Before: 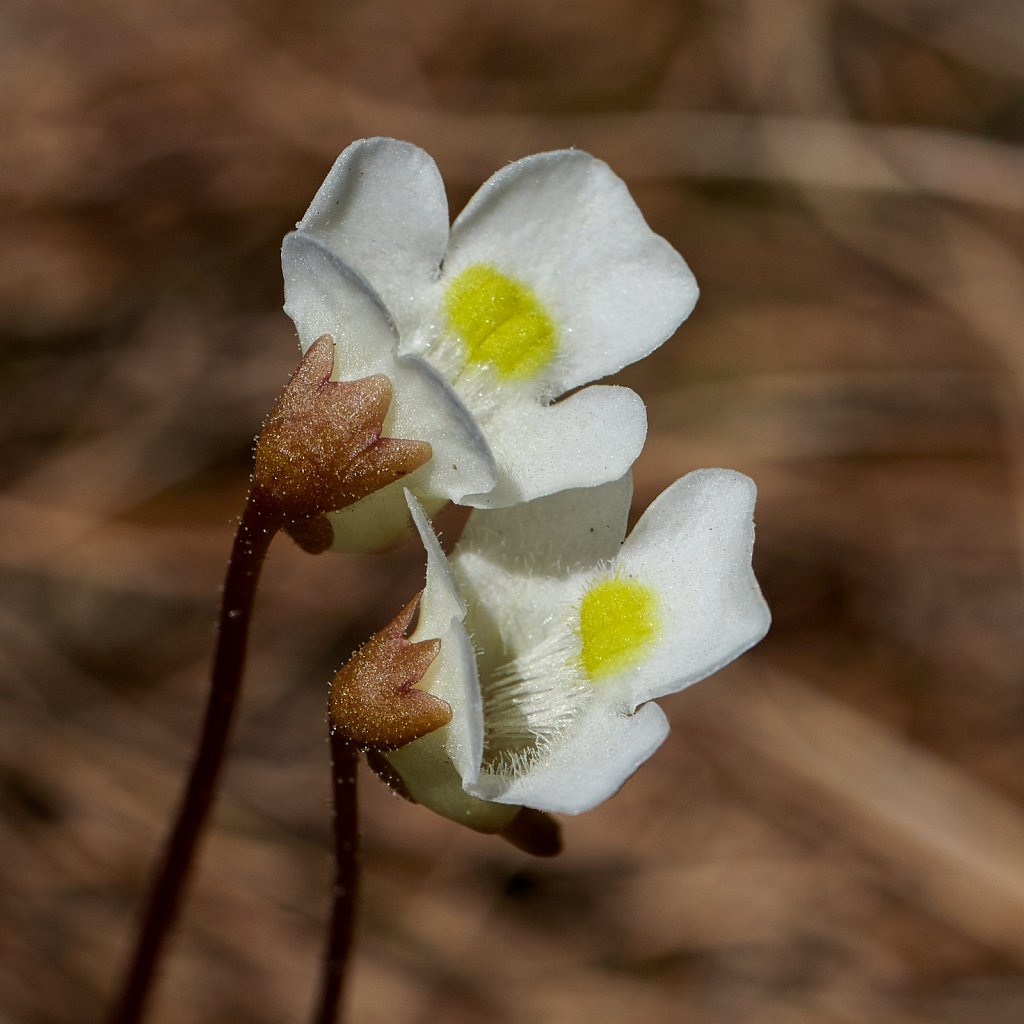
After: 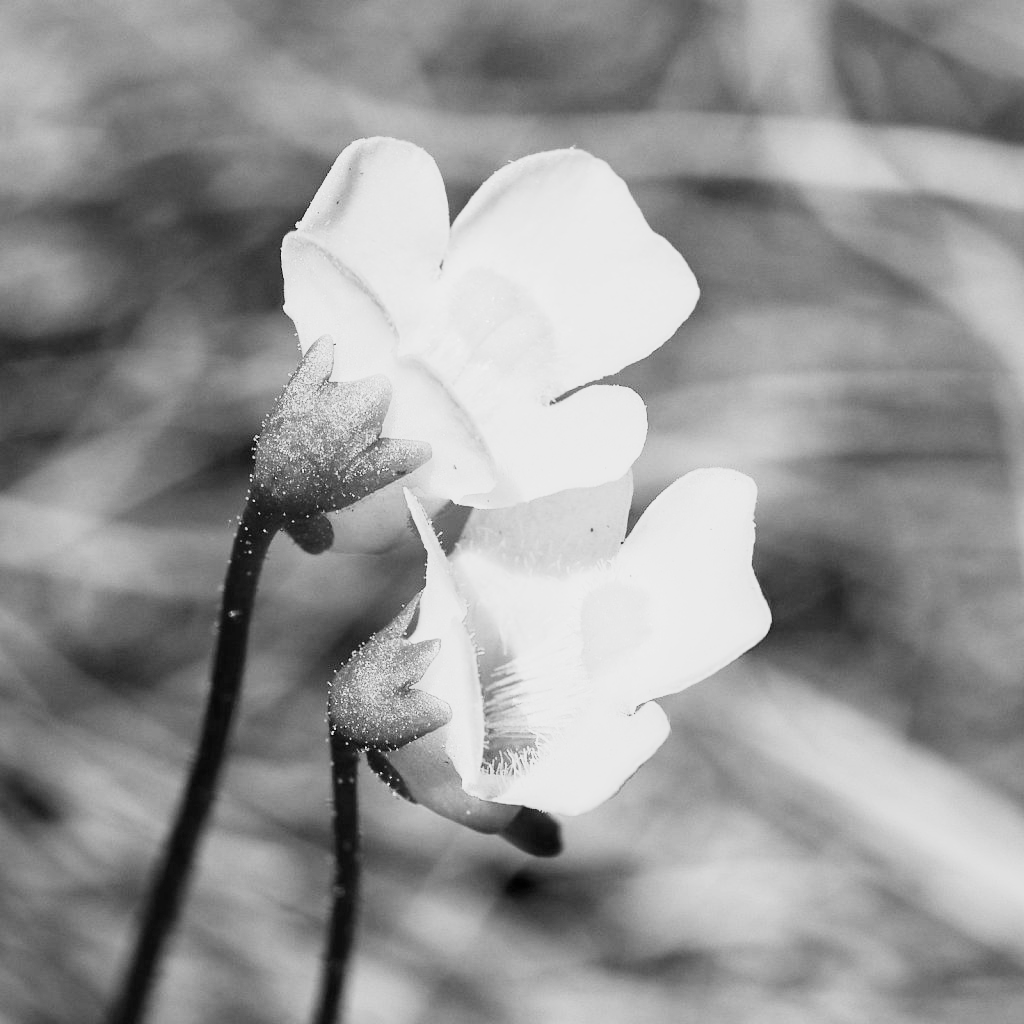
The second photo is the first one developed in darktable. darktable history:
monochrome: a -92.57, b 58.91
base curve: curves: ch0 [(0, 0) (0.495, 0.917) (1, 1)]
